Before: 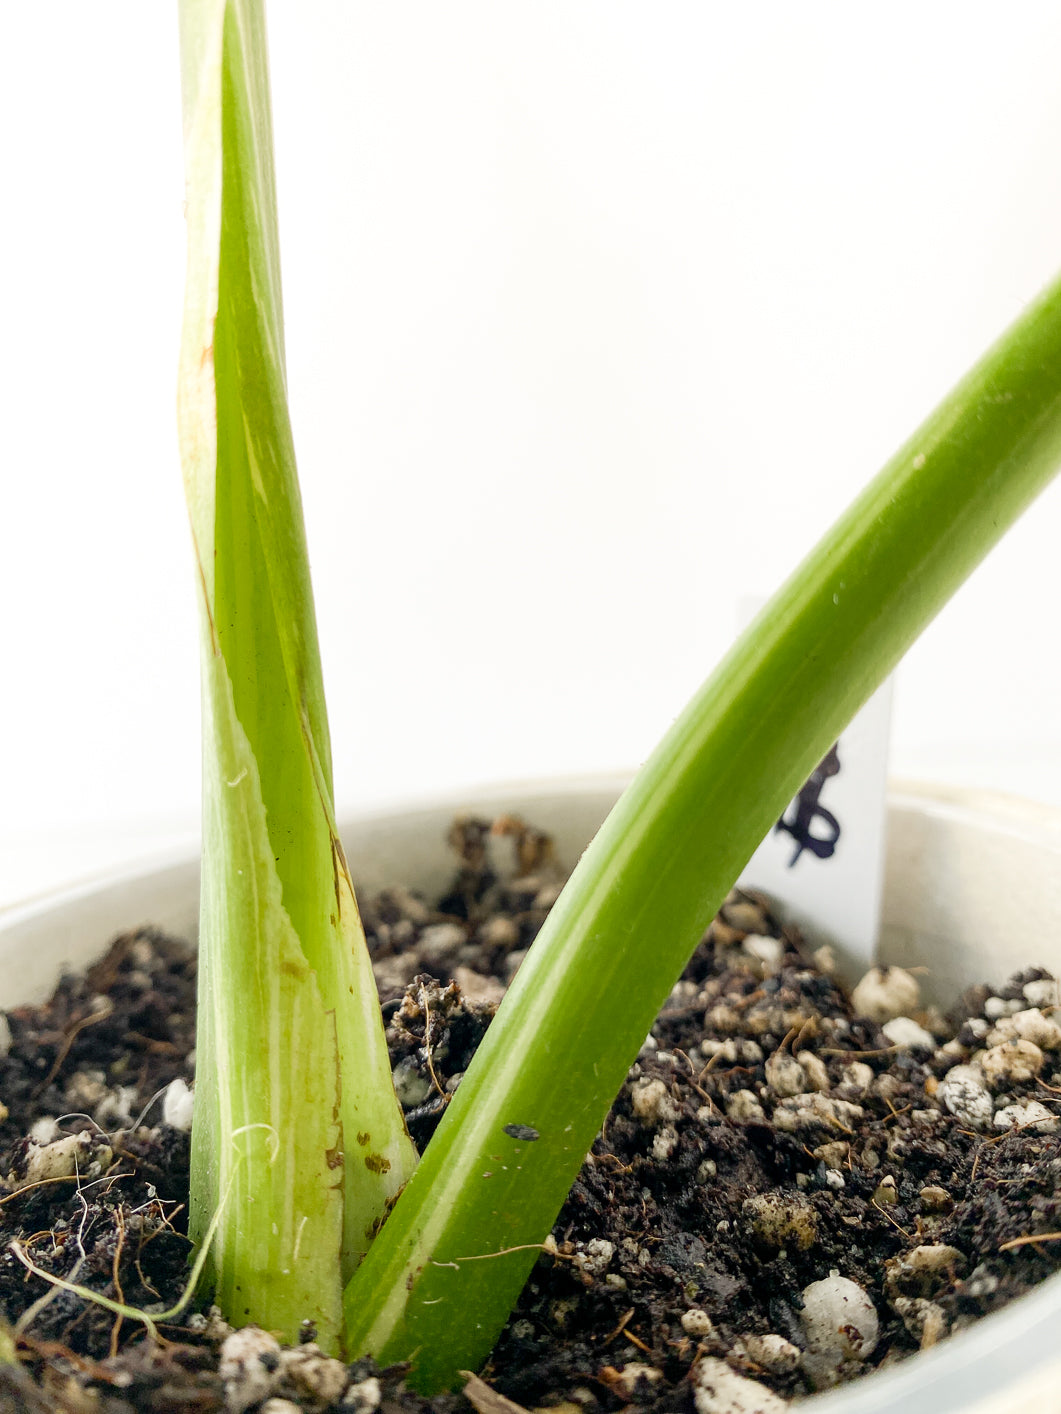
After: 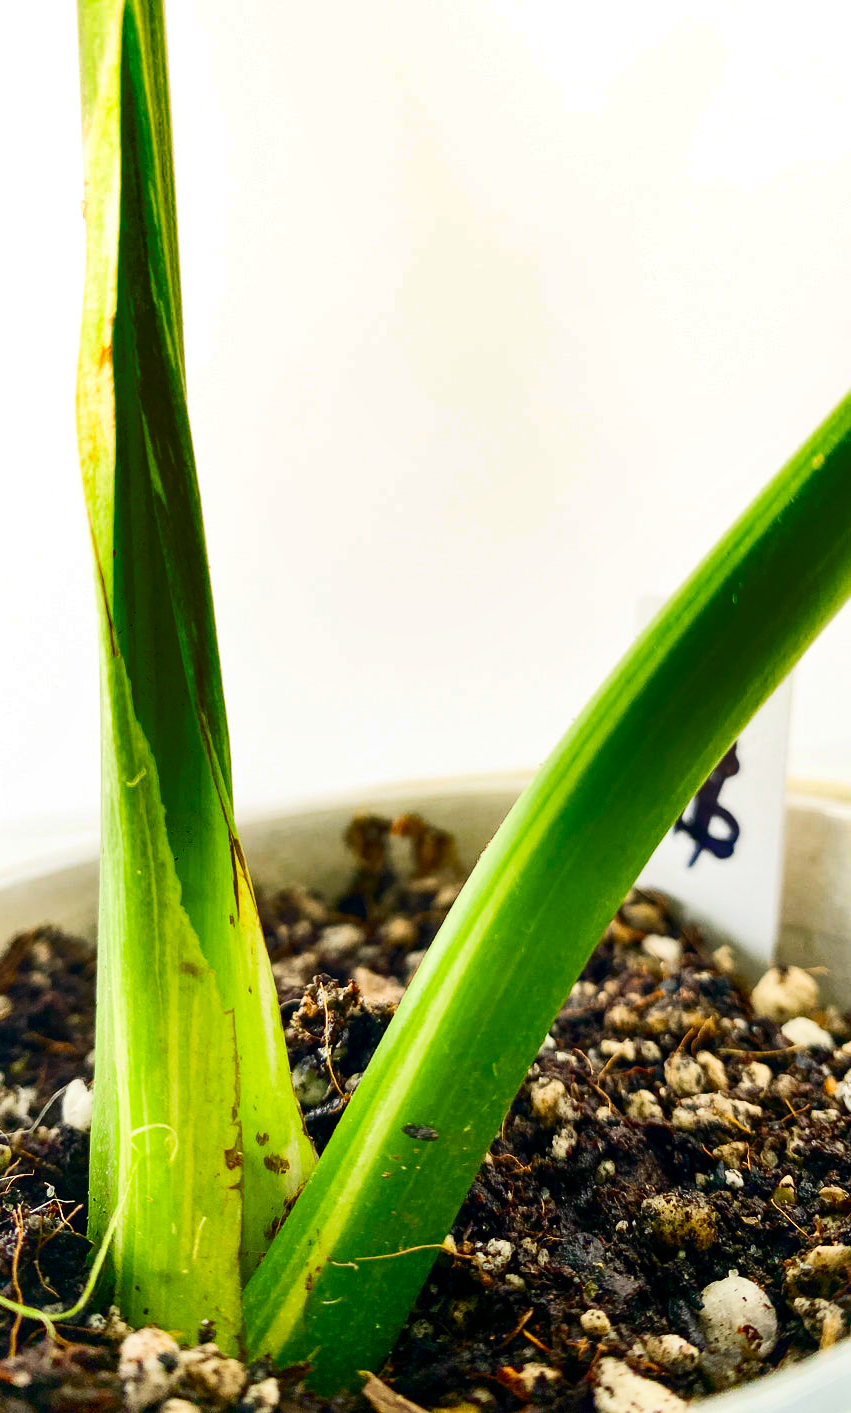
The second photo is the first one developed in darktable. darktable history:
contrast brightness saturation: contrast 0.26, brightness 0.02, saturation 0.87
crop and rotate: left 9.597%, right 10.195%
shadows and highlights: shadows 24.5, highlights -78.15, soften with gaussian
